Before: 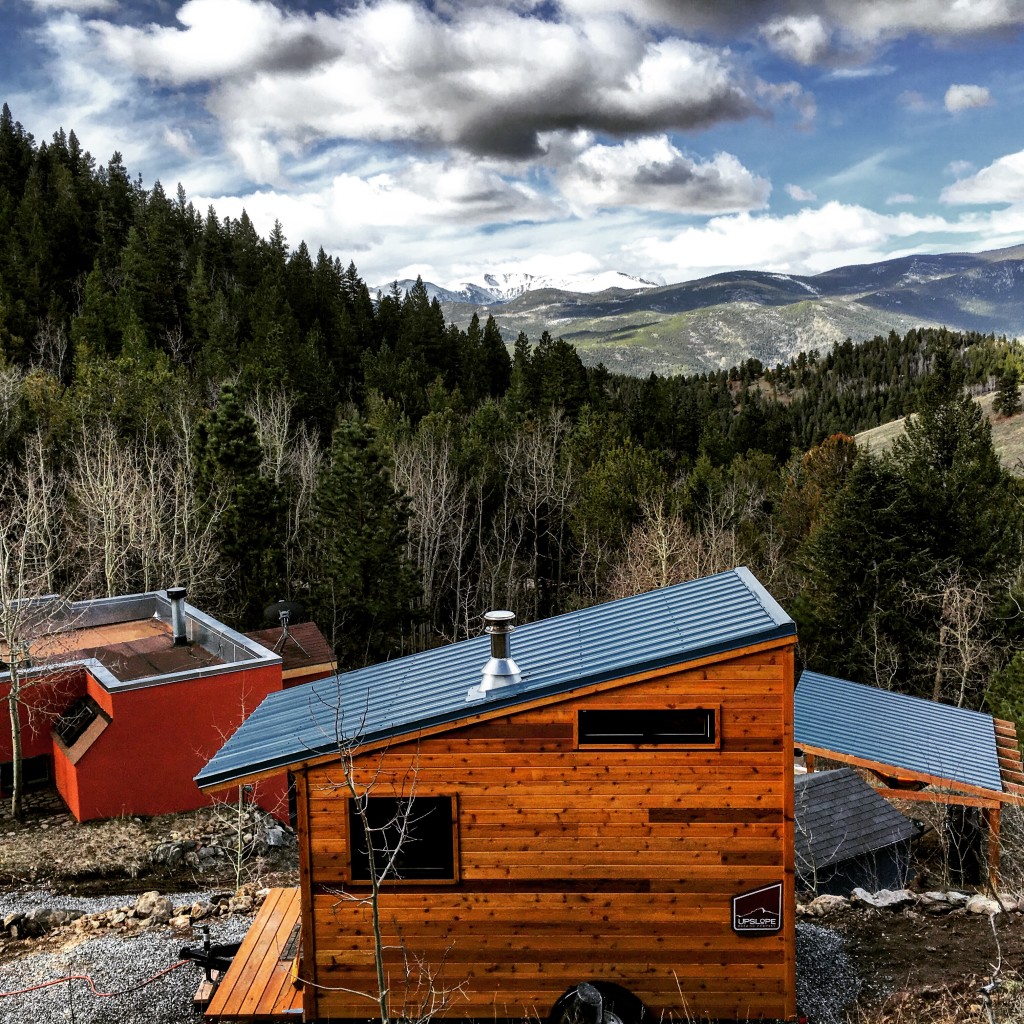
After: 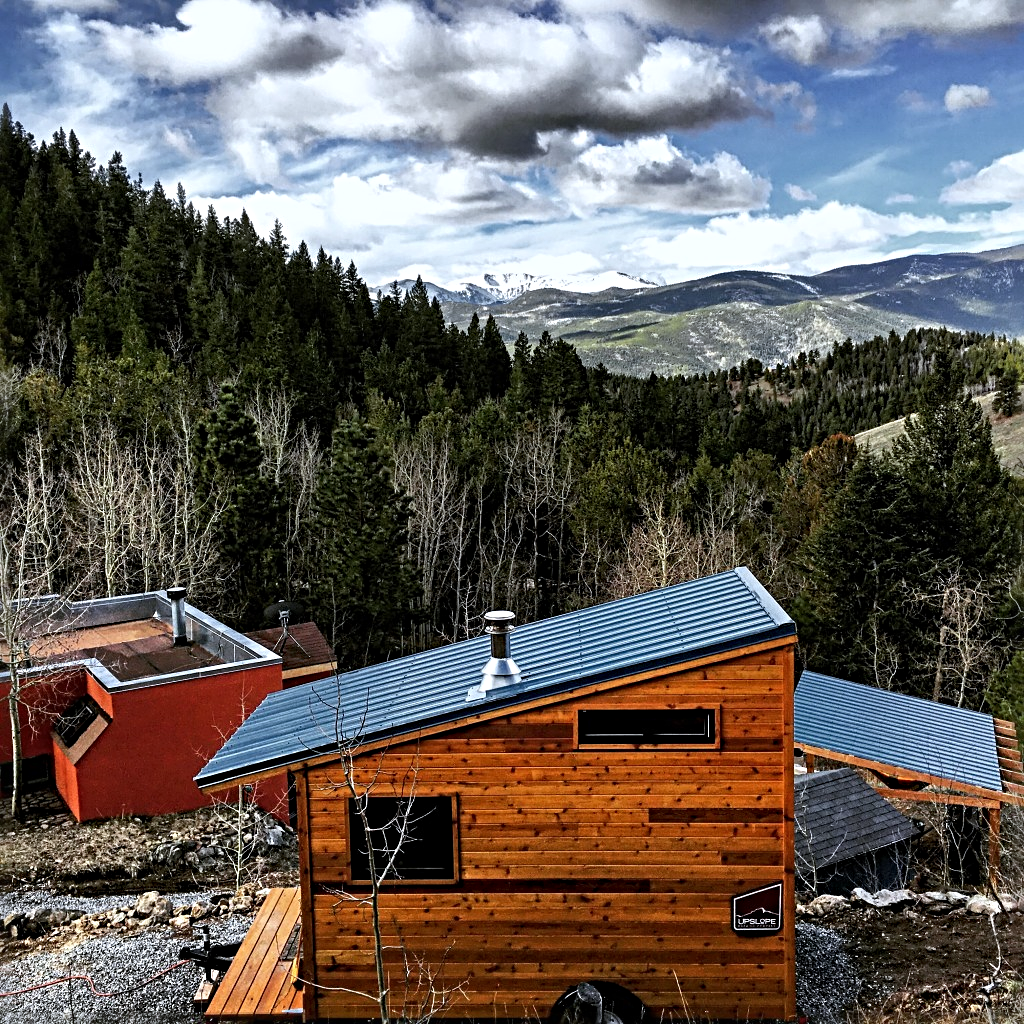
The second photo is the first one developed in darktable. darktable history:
sharpen: radius 4.883
white balance: red 0.967, blue 1.049
